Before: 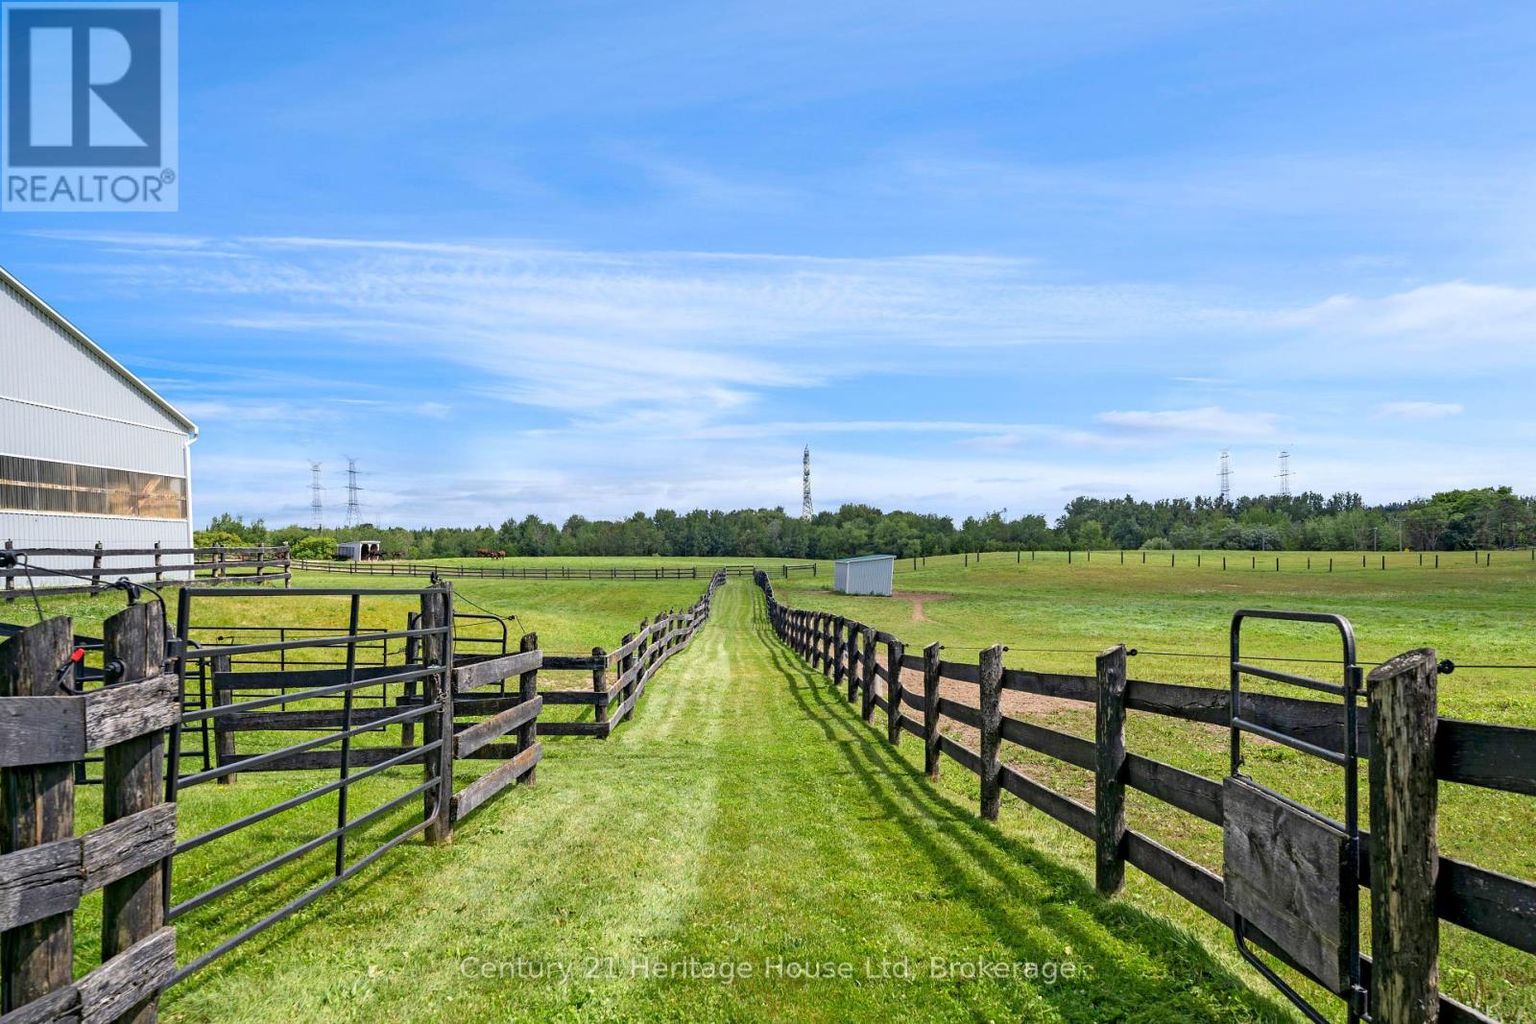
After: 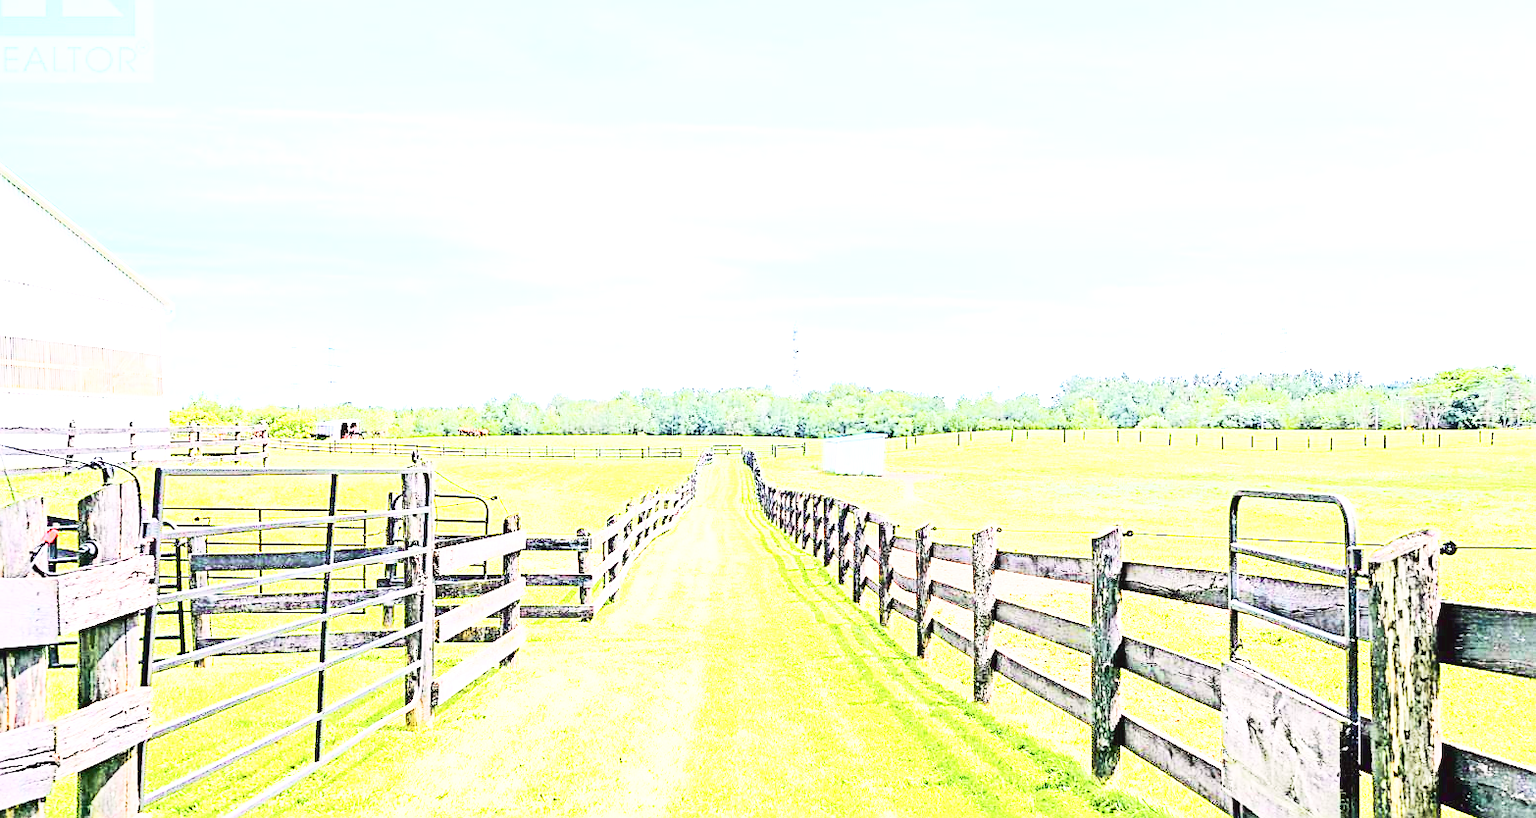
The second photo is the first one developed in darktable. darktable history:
contrast brightness saturation: contrast 0.439, brightness 0.555, saturation -0.195
base curve: curves: ch0 [(0, 0.007) (0.028, 0.063) (0.121, 0.311) (0.46, 0.743) (0.859, 0.957) (1, 1)], preserve colors none
exposure: exposure 2.033 EV, compensate highlight preservation false
crop and rotate: left 1.923%, top 12.773%, right 0.154%, bottom 8.982%
sharpen: on, module defaults
tone curve: curves: ch0 [(0, 0) (0.106, 0.026) (0.275, 0.155) (0.392, 0.314) (0.513, 0.481) (0.657, 0.667) (1, 1)]; ch1 [(0, 0) (0.5, 0.511) (0.536, 0.579) (0.587, 0.69) (1, 1)]; ch2 [(0, 0) (0.5, 0.5) (0.55, 0.552) (0.625, 0.699) (1, 1)], color space Lab, independent channels, preserve colors none
